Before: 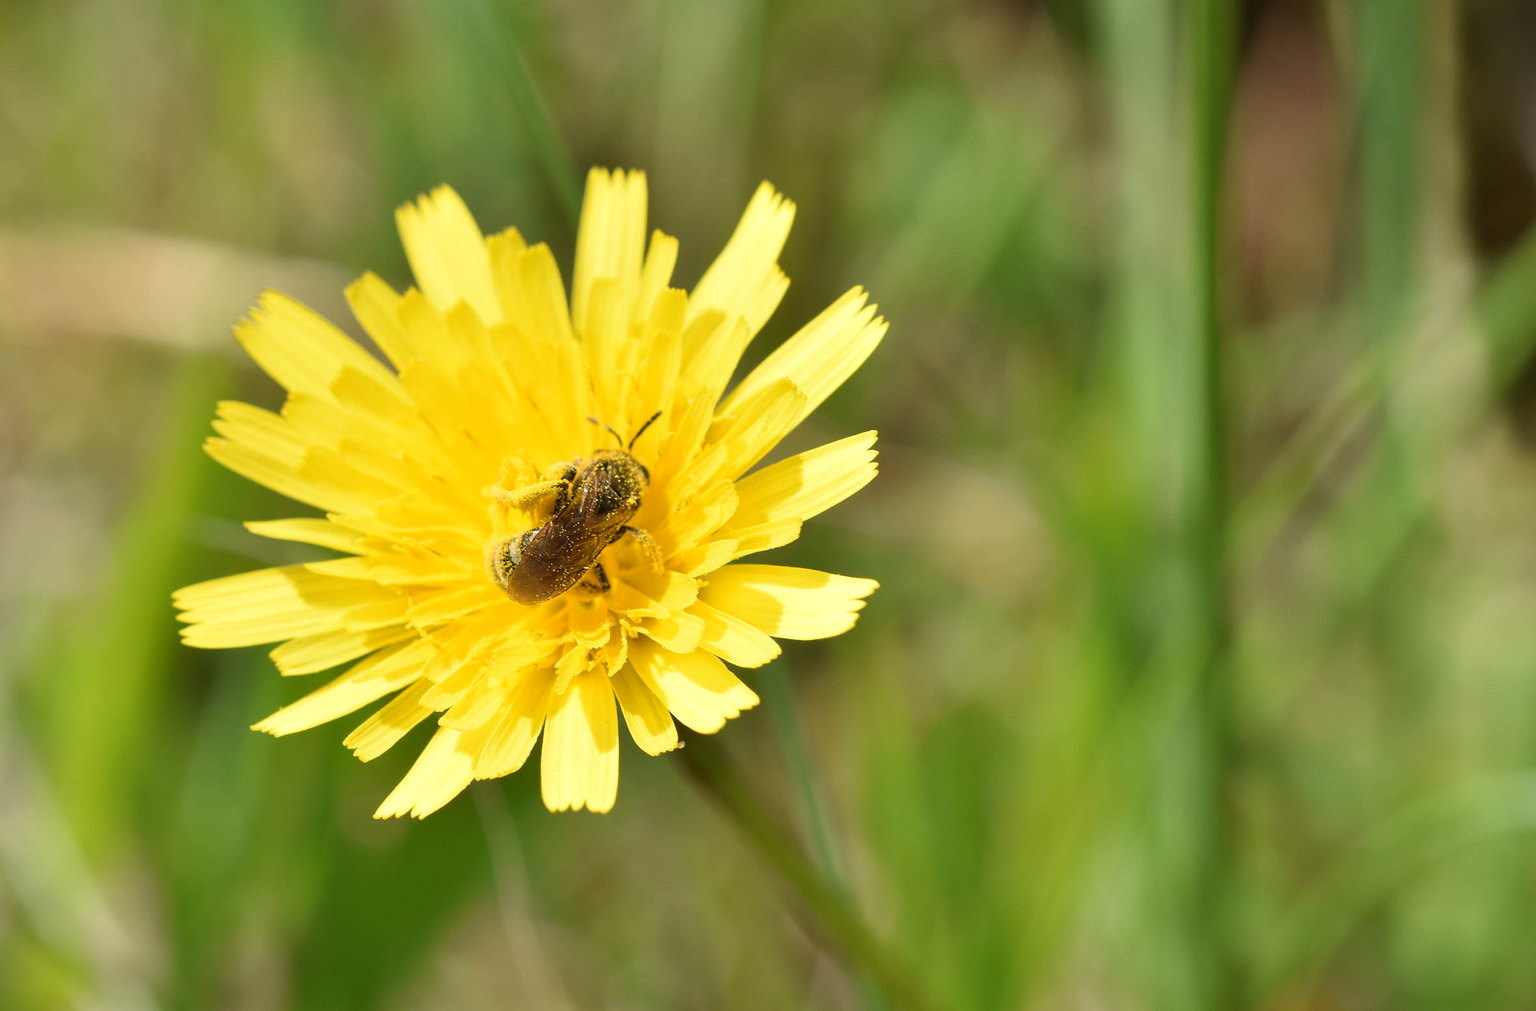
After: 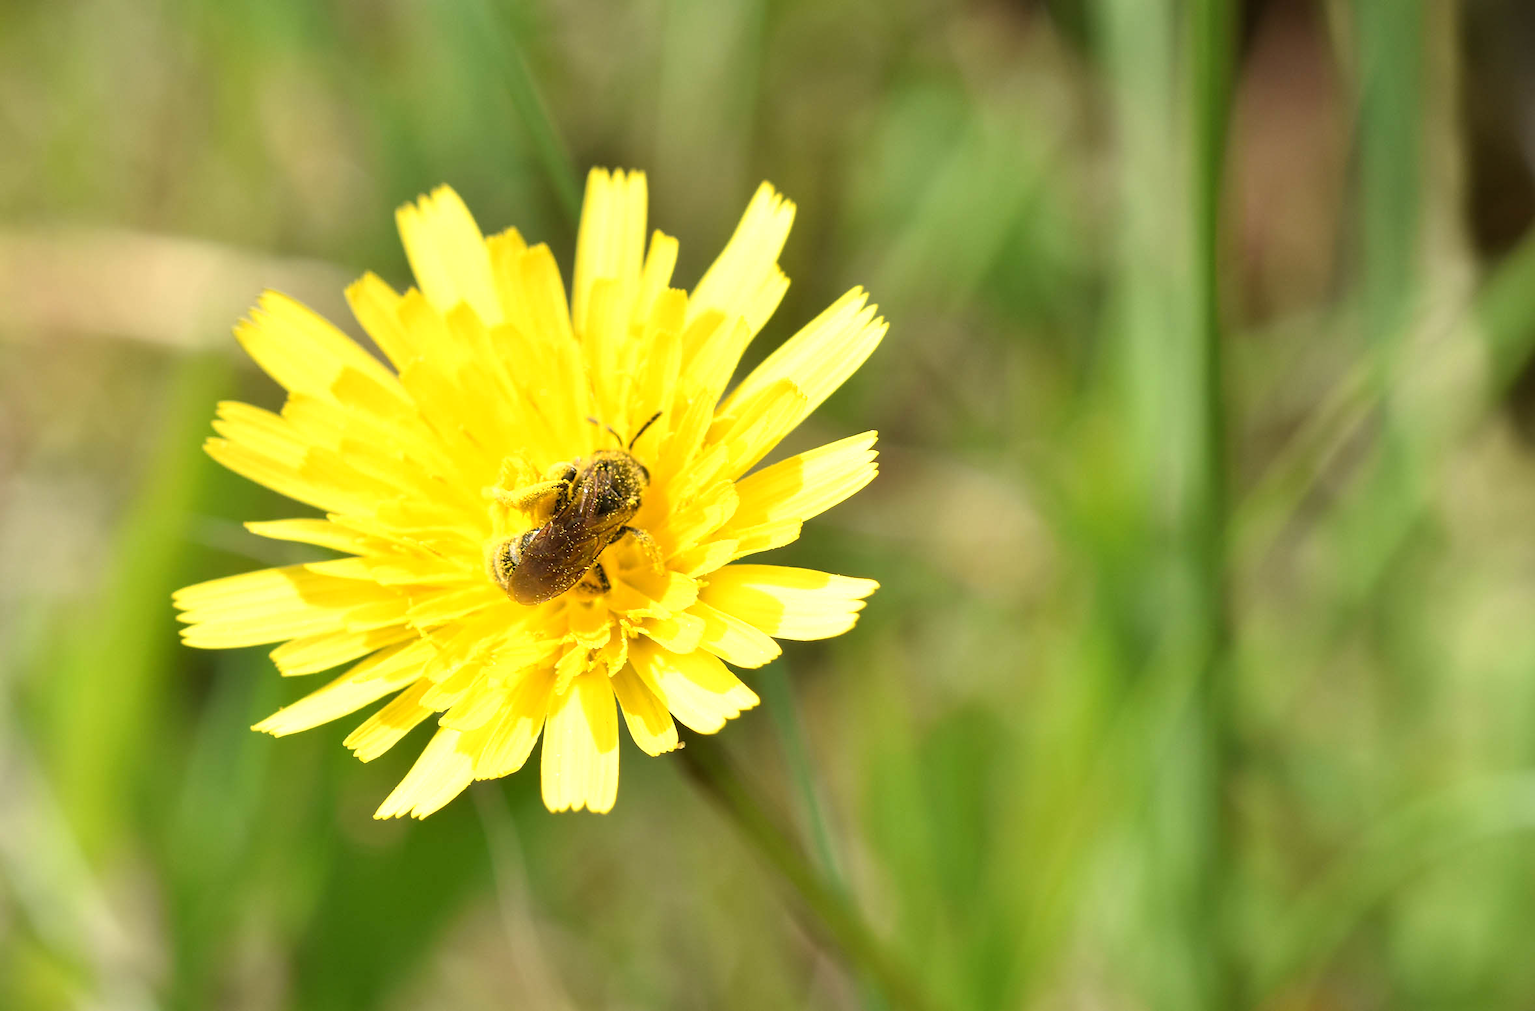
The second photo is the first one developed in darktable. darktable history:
tone equalizer: -8 EV -0.425 EV, -7 EV -0.381 EV, -6 EV -0.367 EV, -5 EV -0.197 EV, -3 EV 0.198 EV, -2 EV 0.333 EV, -1 EV 0.367 EV, +0 EV 0.412 EV
